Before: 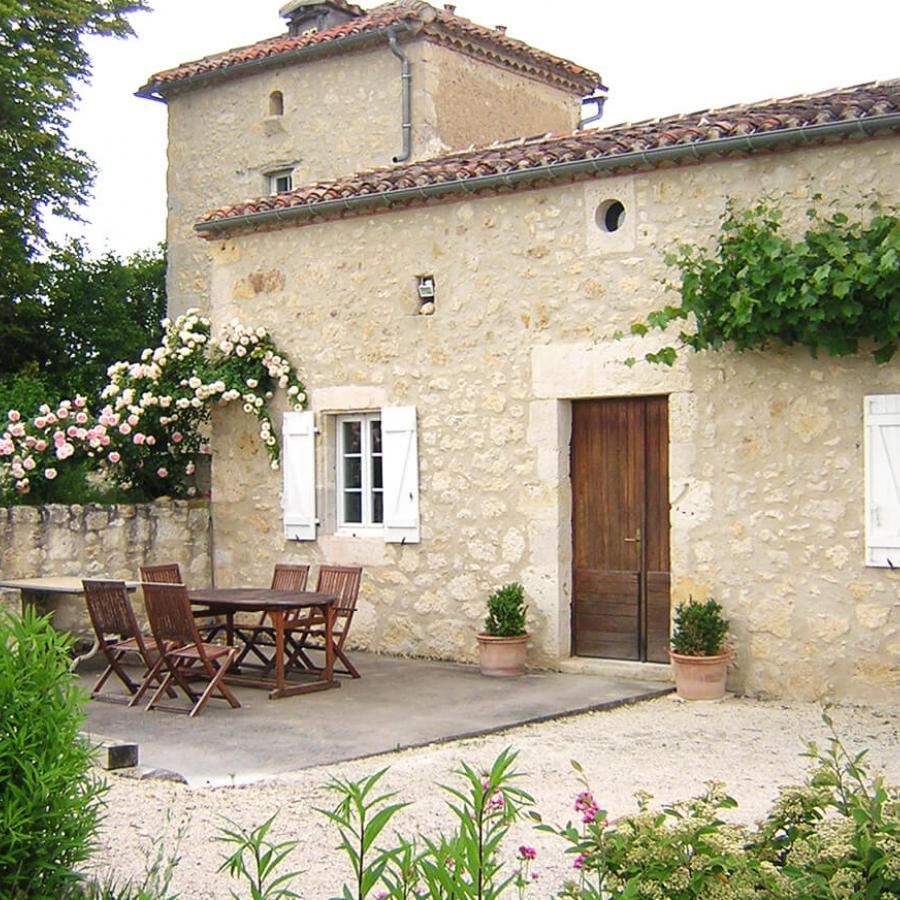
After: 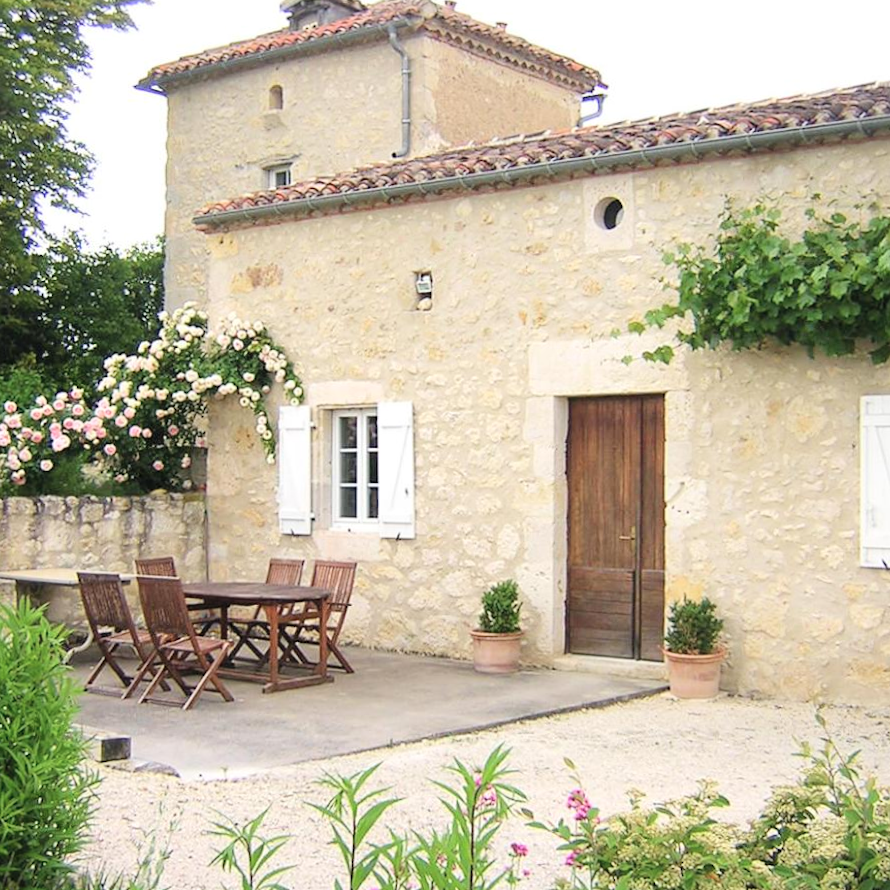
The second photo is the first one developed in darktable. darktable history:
tone equalizer: edges refinement/feathering 500, mask exposure compensation -1.57 EV, preserve details guided filter
crop and rotate: angle -0.609°
tone curve: curves: ch0 [(0, 0) (0.003, 0.004) (0.011, 0.015) (0.025, 0.033) (0.044, 0.059) (0.069, 0.093) (0.1, 0.133) (0.136, 0.182) (0.177, 0.237) (0.224, 0.3) (0.277, 0.369) (0.335, 0.437) (0.399, 0.511) (0.468, 0.584) (0.543, 0.656) (0.623, 0.729) (0.709, 0.8) (0.801, 0.872) (0.898, 0.935) (1, 1)], color space Lab, independent channels, preserve colors none
